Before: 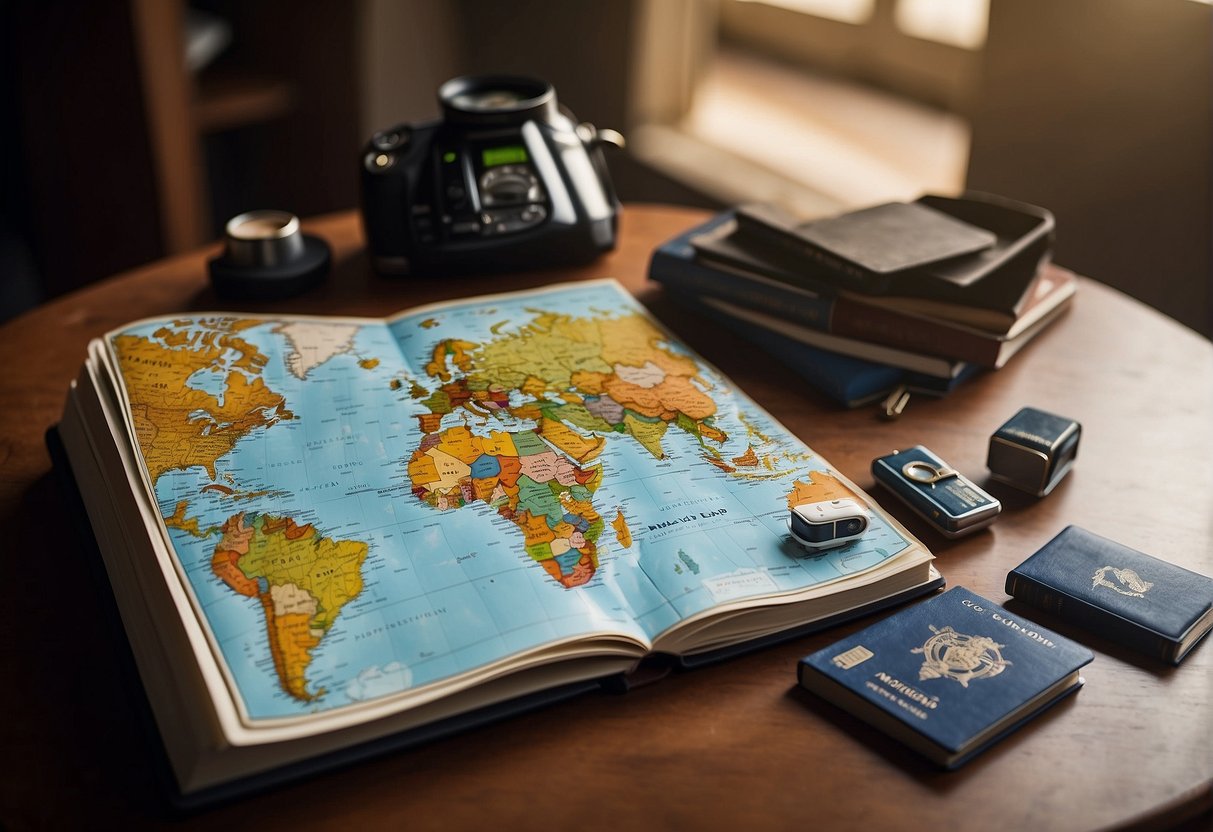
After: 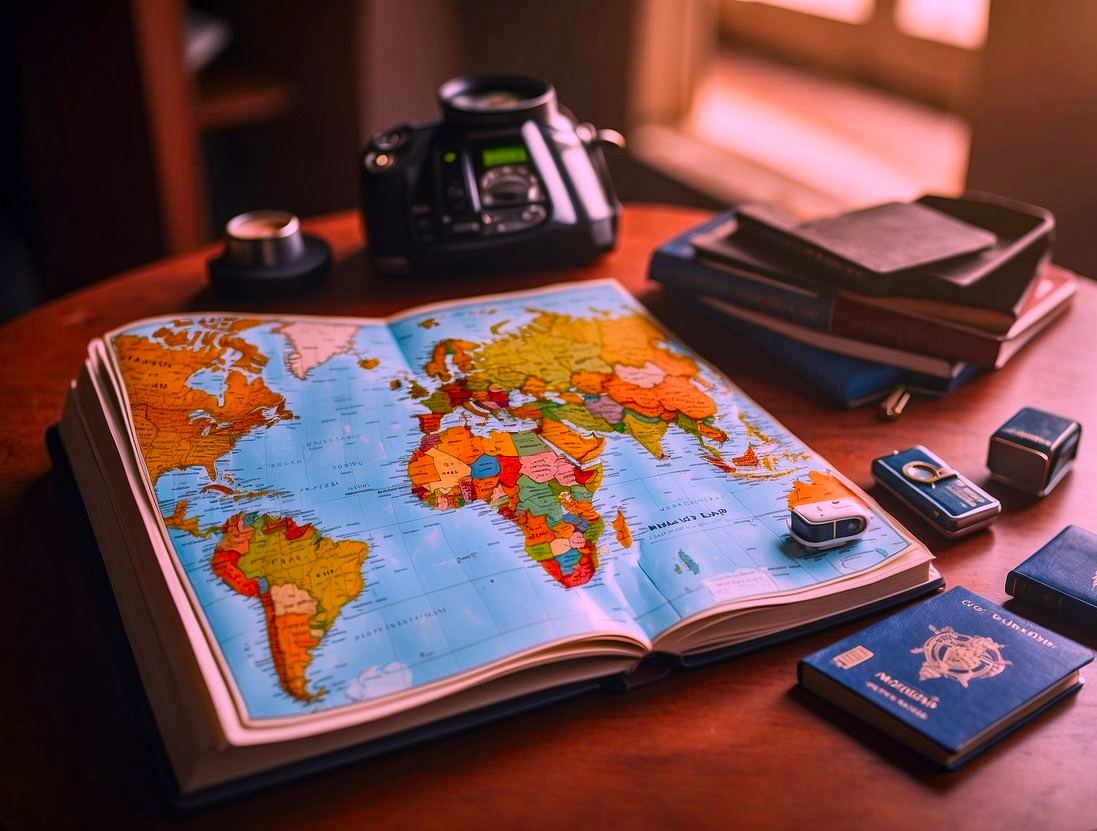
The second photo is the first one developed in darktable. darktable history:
color correction: highlights a* 19.5, highlights b* -11.53, saturation 1.69
crop: right 9.509%, bottom 0.031%
local contrast: detail 110%
